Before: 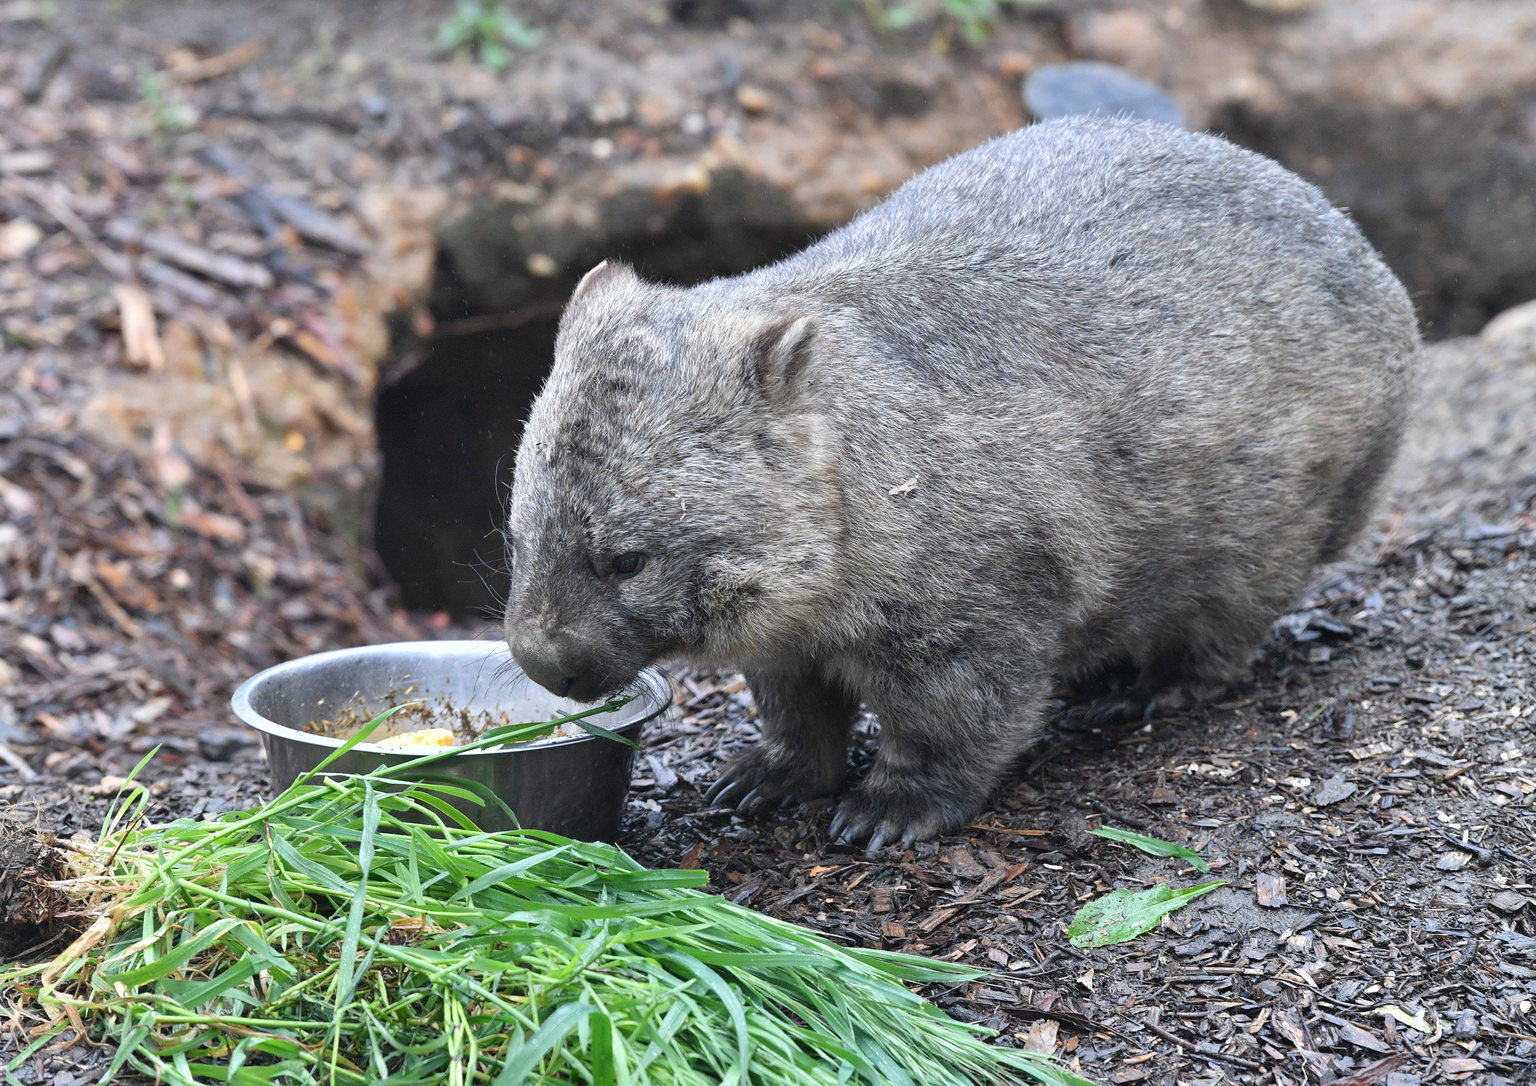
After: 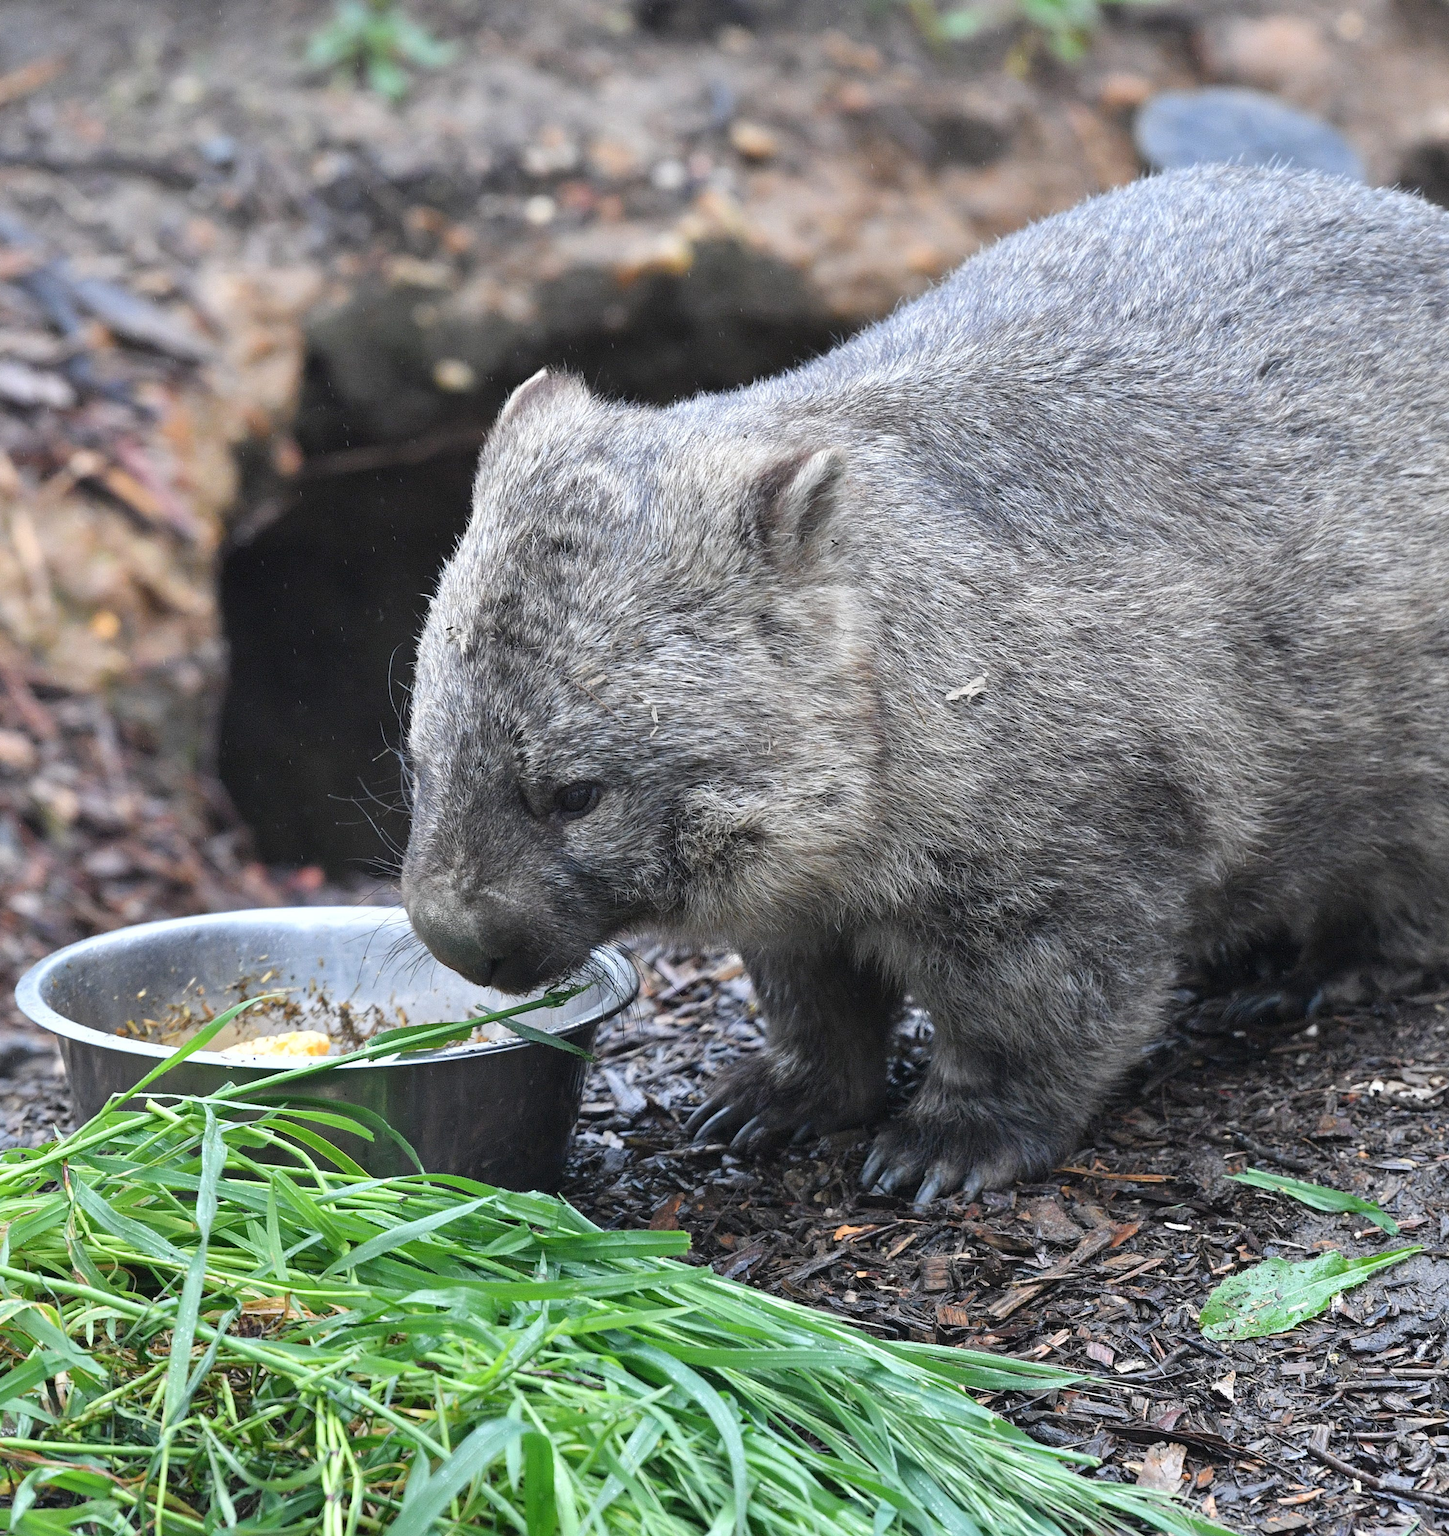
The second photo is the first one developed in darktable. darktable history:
crop and rotate: left 14.395%, right 18.935%
